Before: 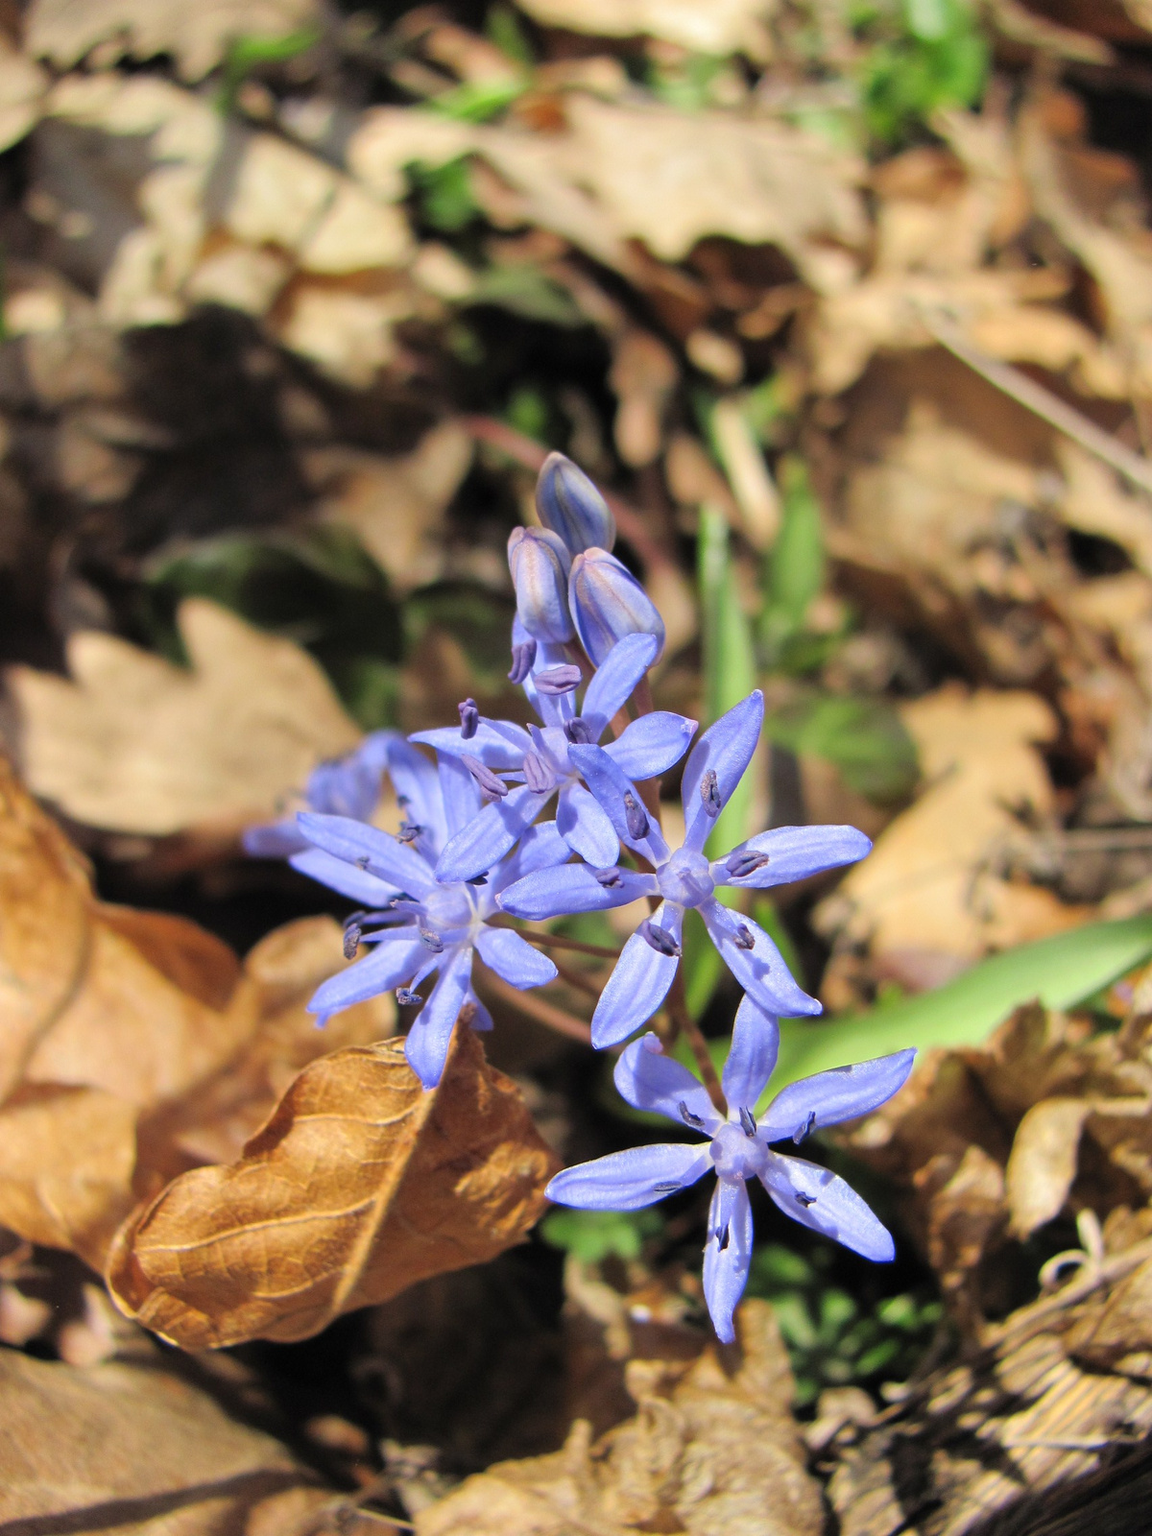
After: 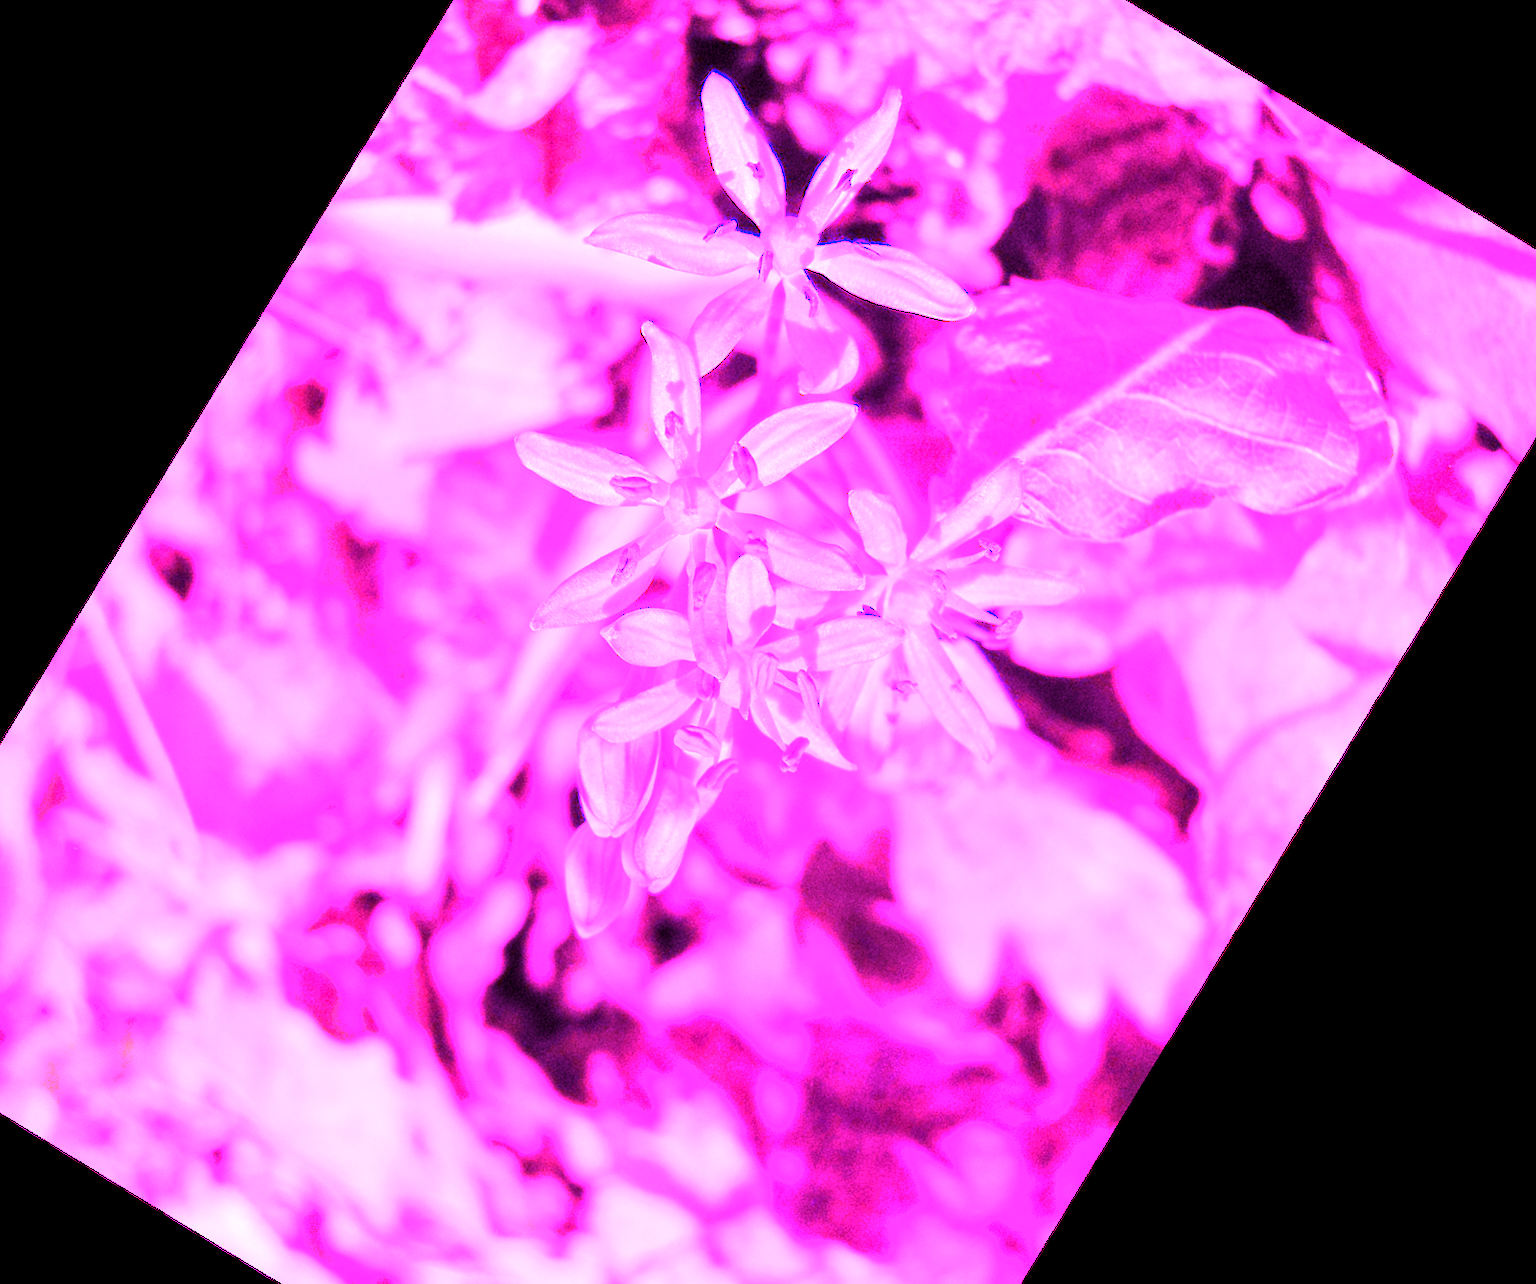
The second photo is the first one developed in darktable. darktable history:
crop and rotate: angle 148.68°, left 9.111%, top 15.603%, right 4.588%, bottom 17.041%
local contrast: highlights 100%, shadows 100%, detail 120%, midtone range 0.2
white balance: red 8, blue 8
